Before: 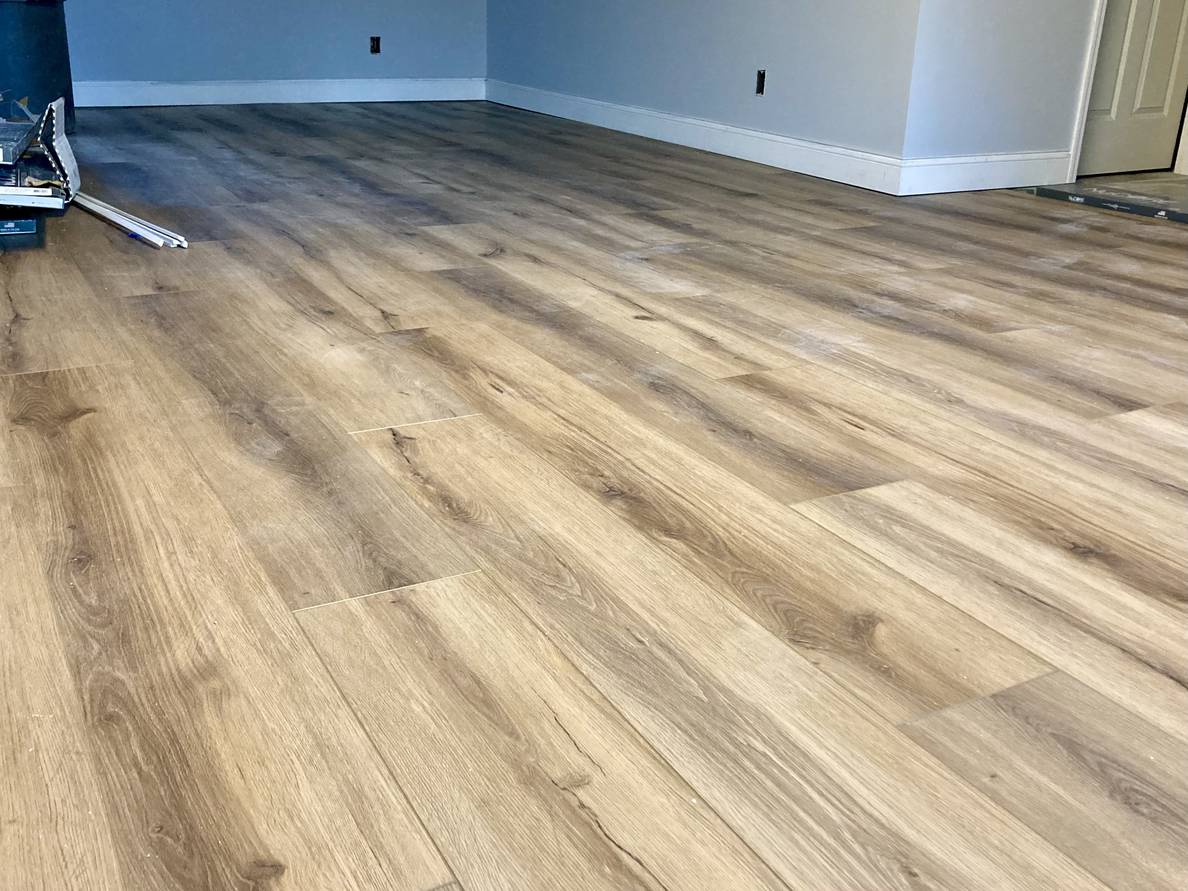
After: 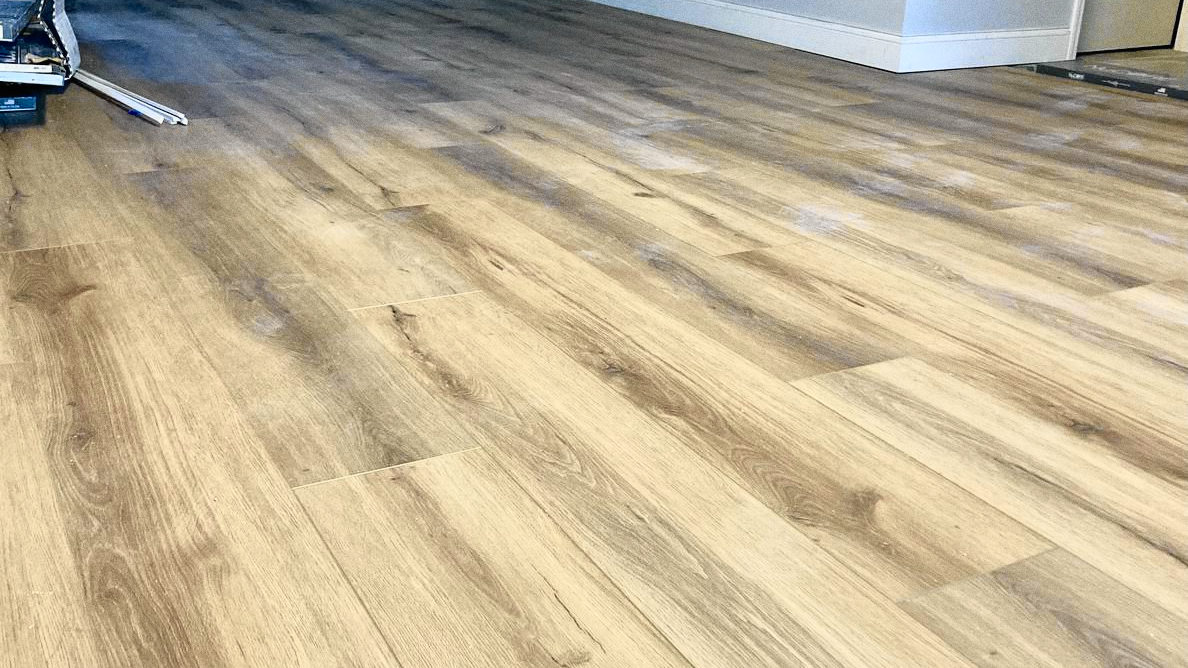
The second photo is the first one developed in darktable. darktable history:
tone curve: curves: ch0 [(0, 0.009) (0.105, 0.08) (0.195, 0.18) (0.283, 0.316) (0.384, 0.434) (0.485, 0.531) (0.638, 0.69) (0.81, 0.872) (1, 0.977)]; ch1 [(0, 0) (0.161, 0.092) (0.35, 0.33) (0.379, 0.401) (0.456, 0.469) (0.502, 0.5) (0.525, 0.514) (0.586, 0.604) (0.642, 0.645) (0.858, 0.817) (1, 0.942)]; ch2 [(0, 0) (0.371, 0.362) (0.437, 0.437) (0.48, 0.49) (0.53, 0.515) (0.56, 0.571) (0.622, 0.606) (0.881, 0.795) (1, 0.929)], color space Lab, independent channels, preserve colors none
grain: coarseness 0.47 ISO
crop: top 13.819%, bottom 11.169%
